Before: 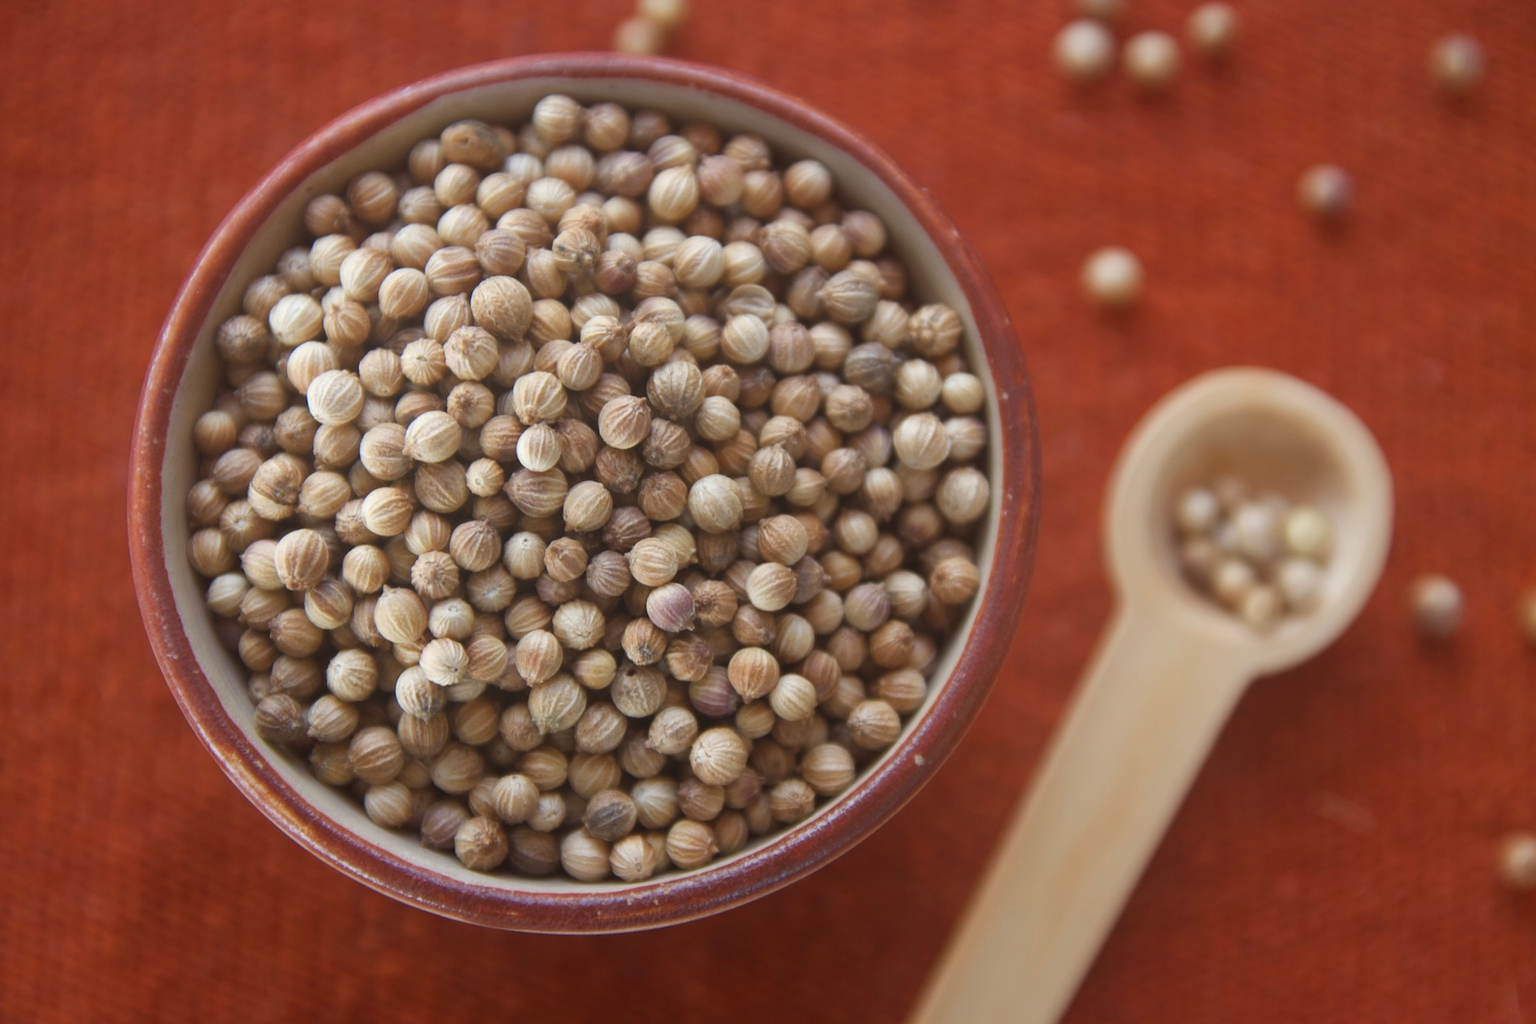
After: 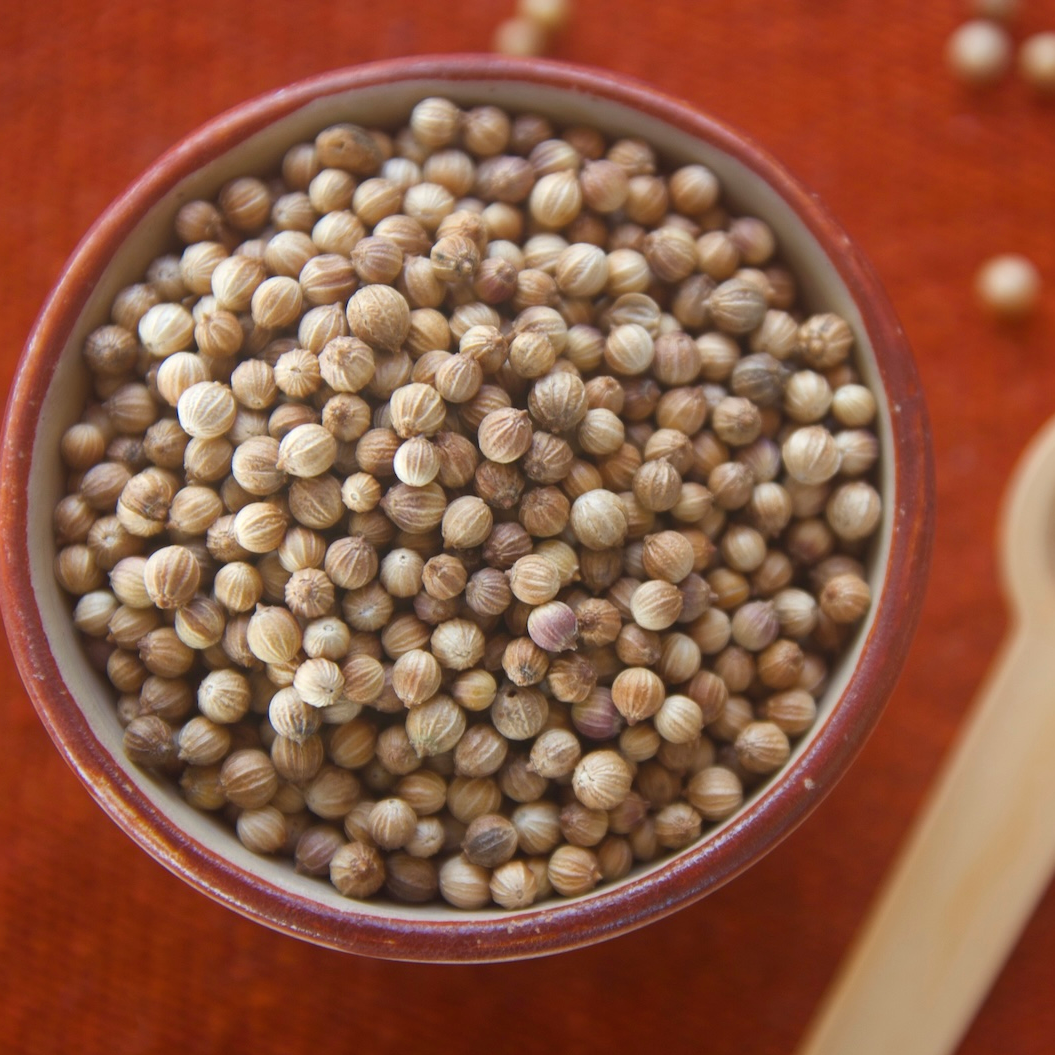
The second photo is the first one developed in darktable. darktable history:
color balance rgb: linear chroma grading › global chroma 3.45%, perceptual saturation grading › global saturation 11.24%, perceptual brilliance grading › global brilliance 3.04%, global vibrance 2.8%
crop and rotate: left 8.786%, right 24.548%
